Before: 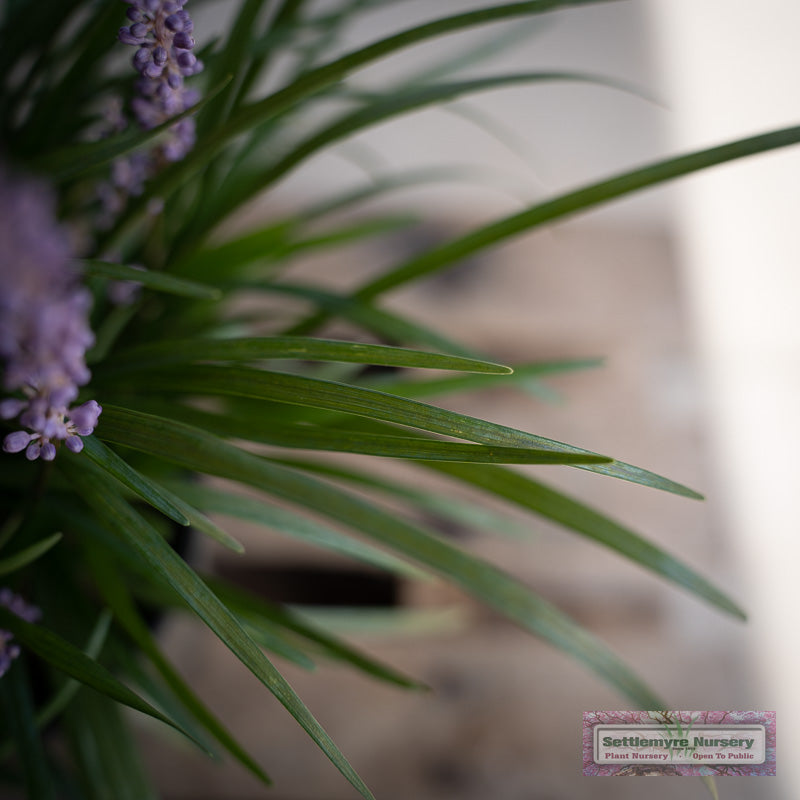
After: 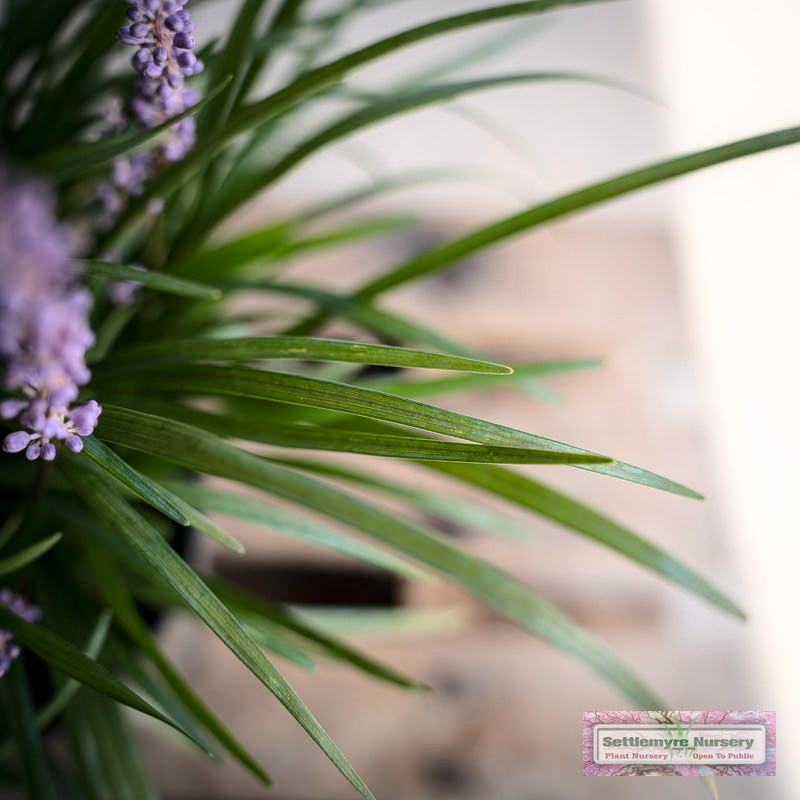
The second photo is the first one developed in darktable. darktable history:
local contrast: on, module defaults
base curve: curves: ch0 [(0, 0) (0.025, 0.046) (0.112, 0.277) (0.467, 0.74) (0.814, 0.929) (1, 0.942)]
